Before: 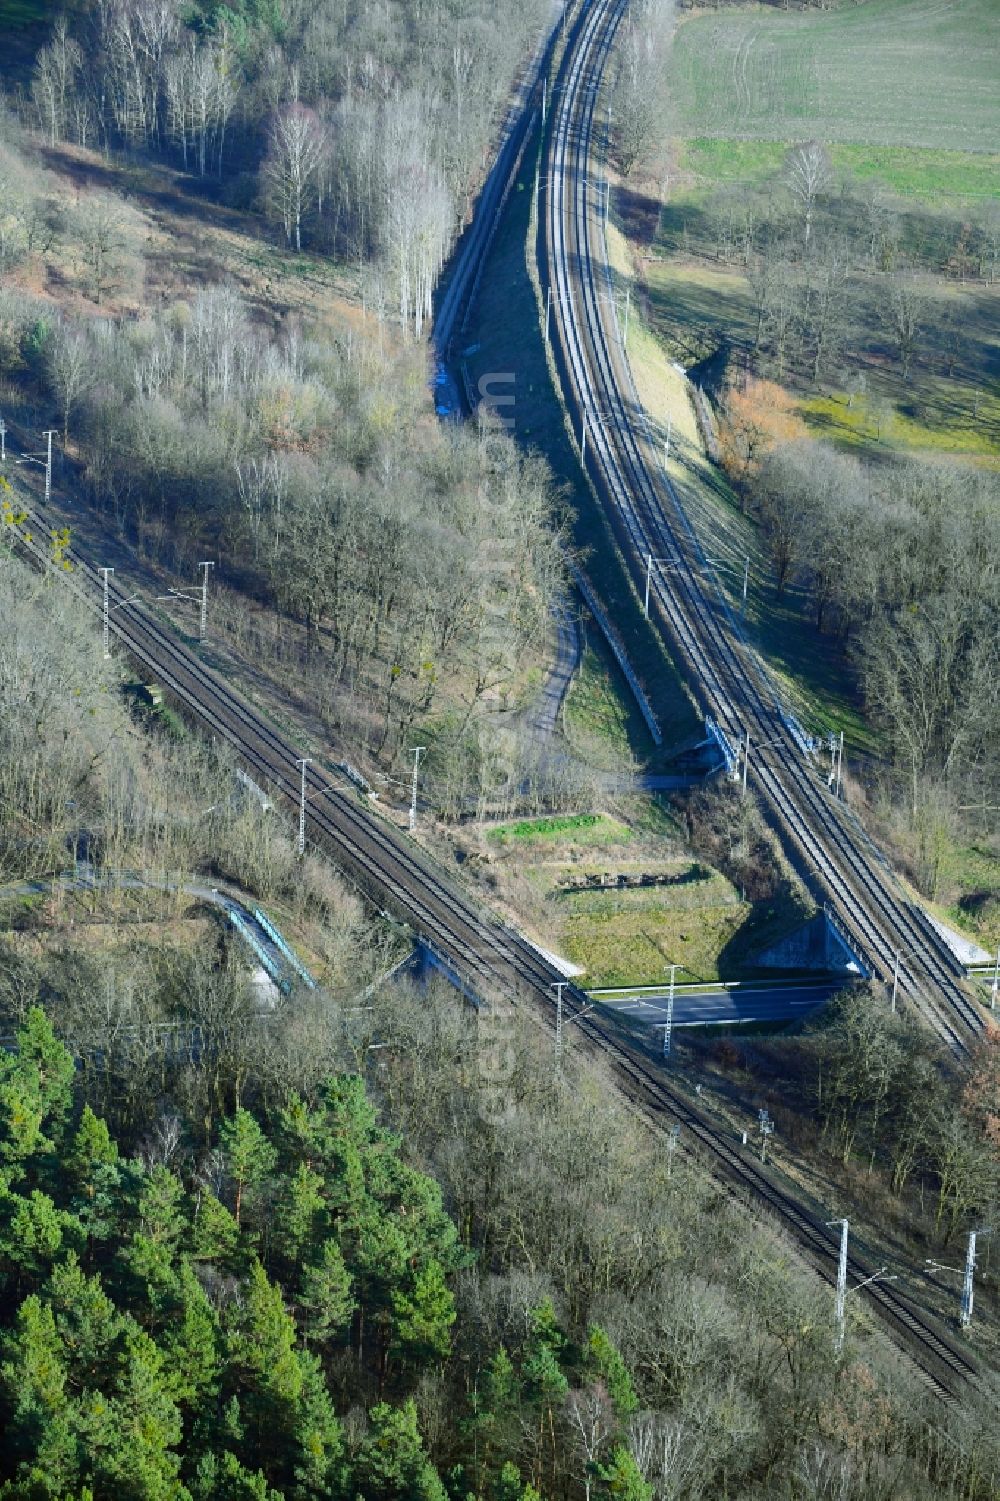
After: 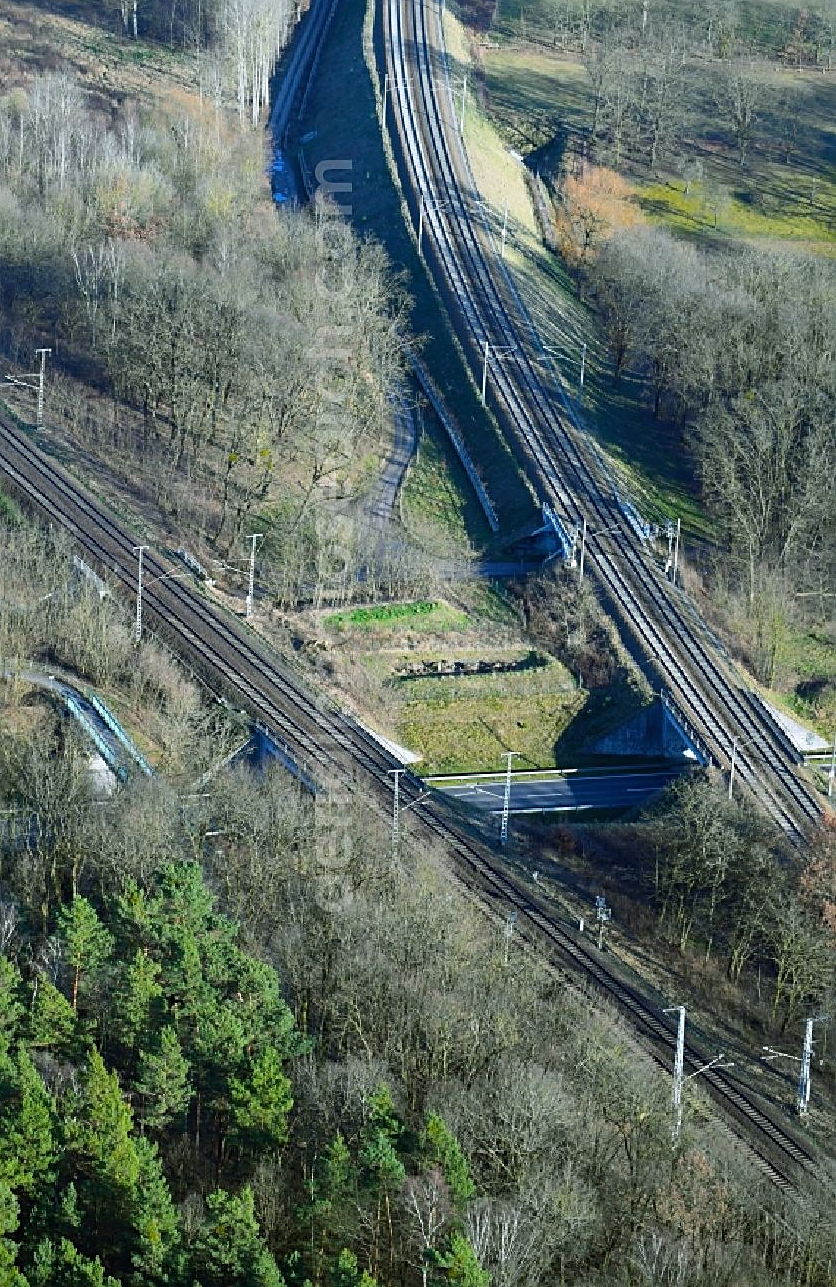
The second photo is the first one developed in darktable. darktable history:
sharpen: on, module defaults
crop: left 16.315%, top 14.246%
